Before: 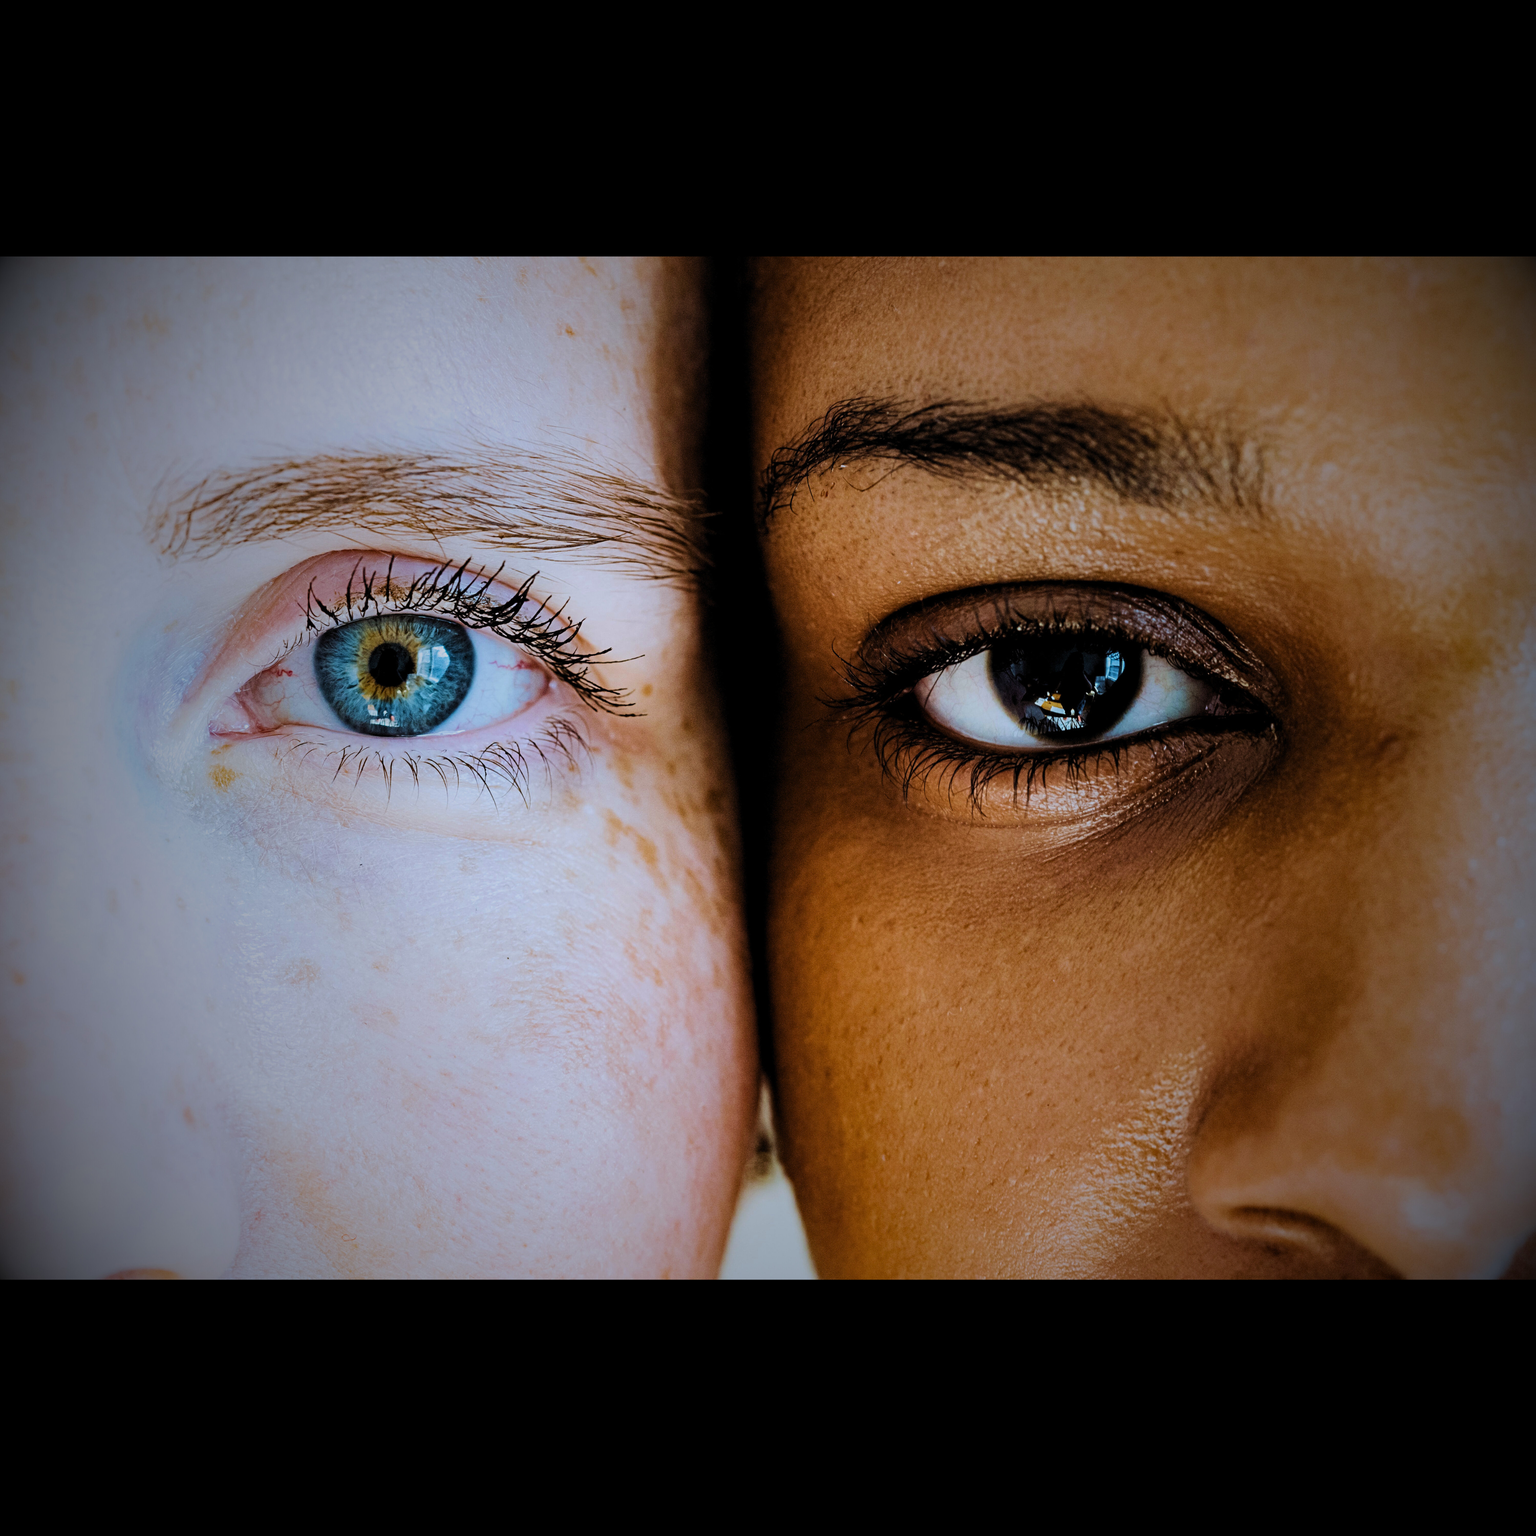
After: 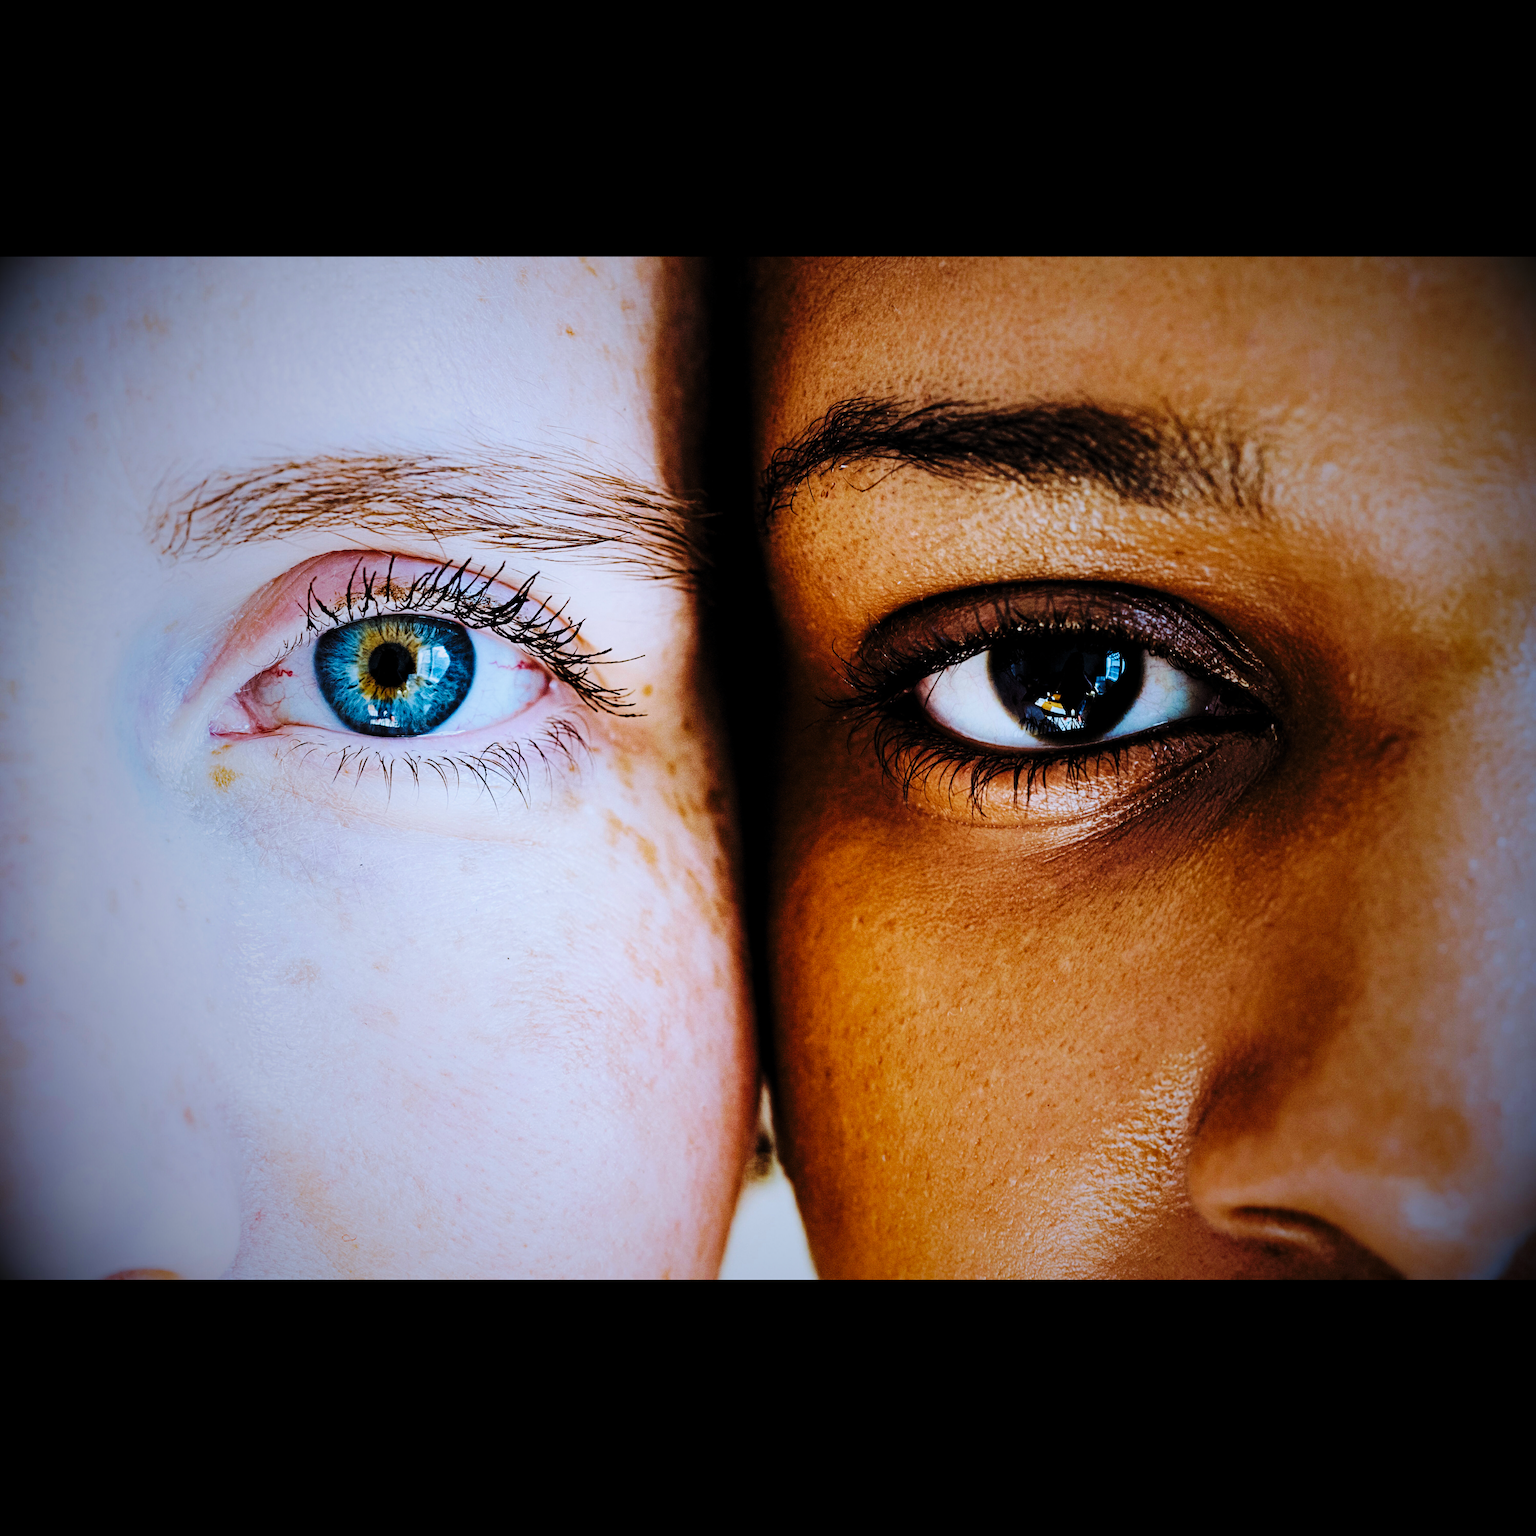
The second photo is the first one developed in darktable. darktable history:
base curve: curves: ch0 [(0, 0) (0.036, 0.025) (0.121, 0.166) (0.206, 0.329) (0.605, 0.79) (1, 1)], exposure shift 0.584, preserve colors none
color calibration: illuminant as shot in camera, x 0.358, y 0.373, temperature 4628.91 K
